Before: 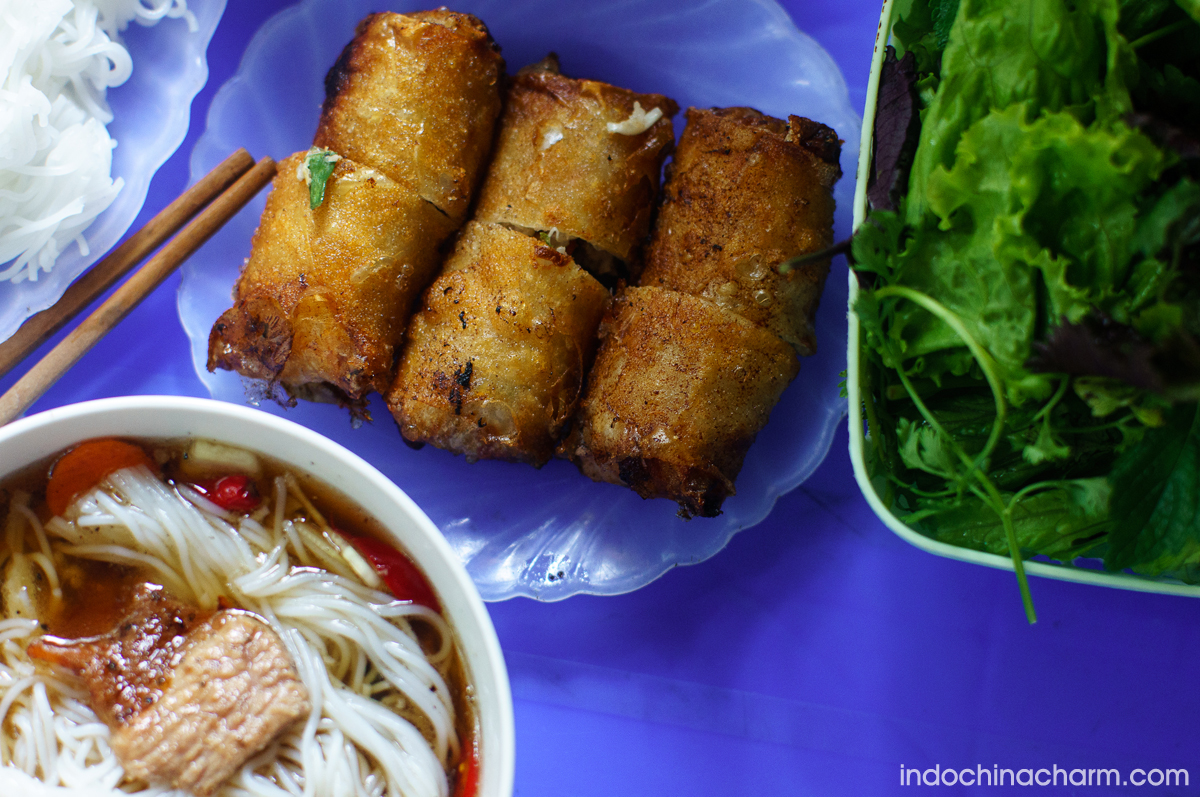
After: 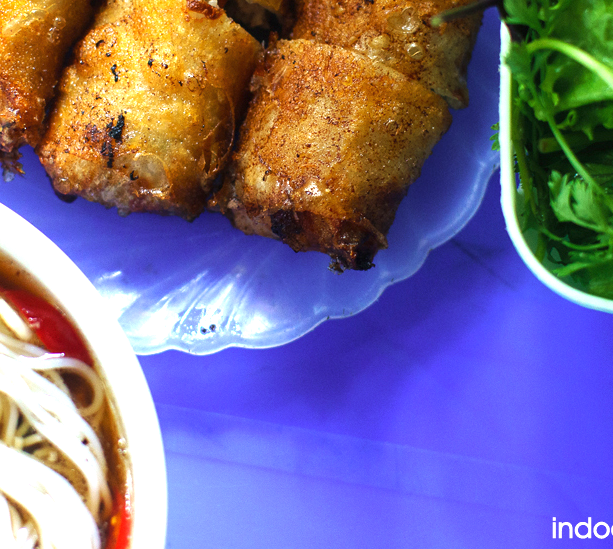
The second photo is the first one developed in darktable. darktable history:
crop and rotate: left 29.033%, top 31.058%, right 19.828%
exposure: black level correction 0, exposure 1.2 EV, compensate highlight preservation false
